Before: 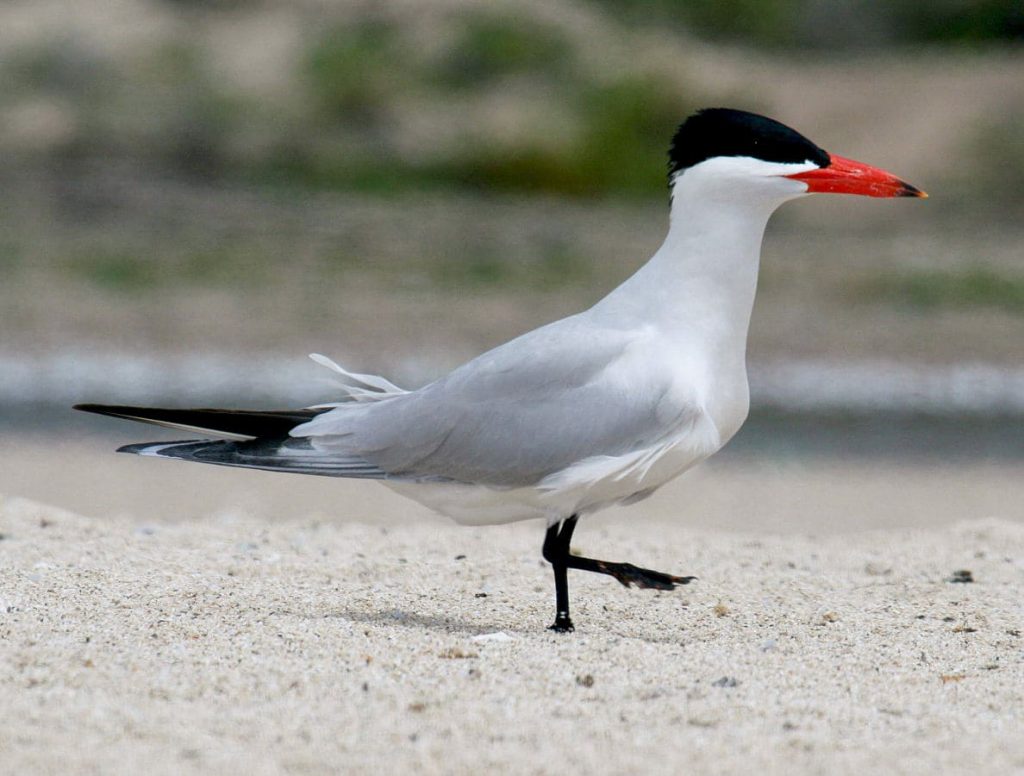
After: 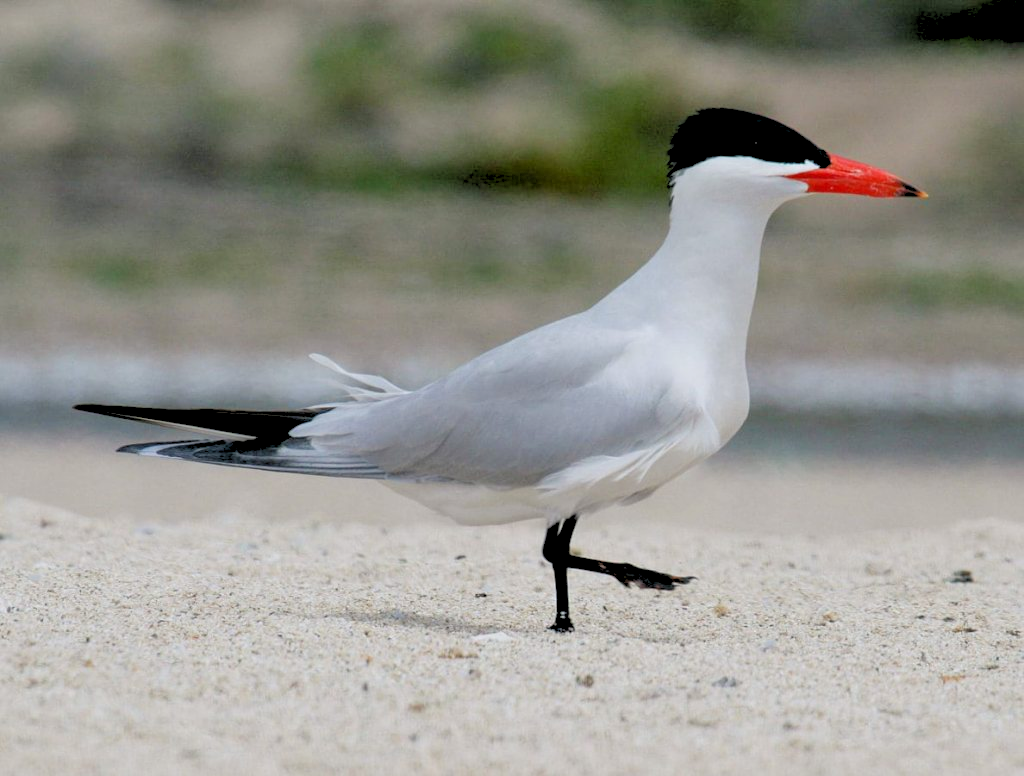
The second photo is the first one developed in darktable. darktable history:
rgb levels: preserve colors sum RGB, levels [[0.038, 0.433, 0.934], [0, 0.5, 1], [0, 0.5, 1]]
tone equalizer: on, module defaults
